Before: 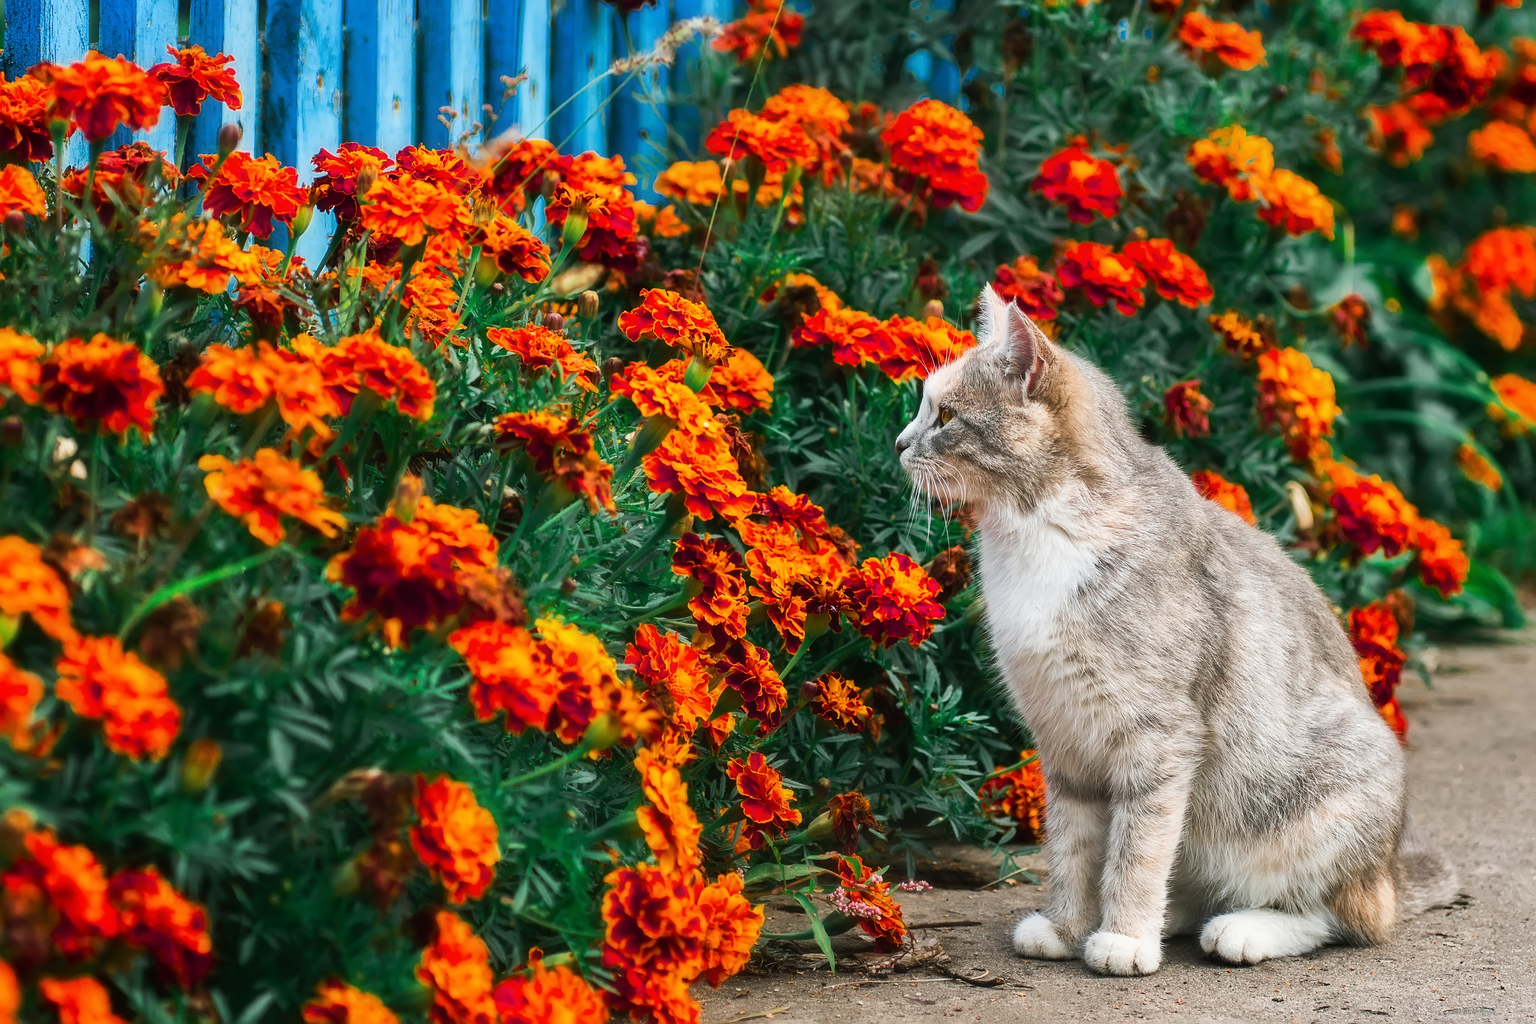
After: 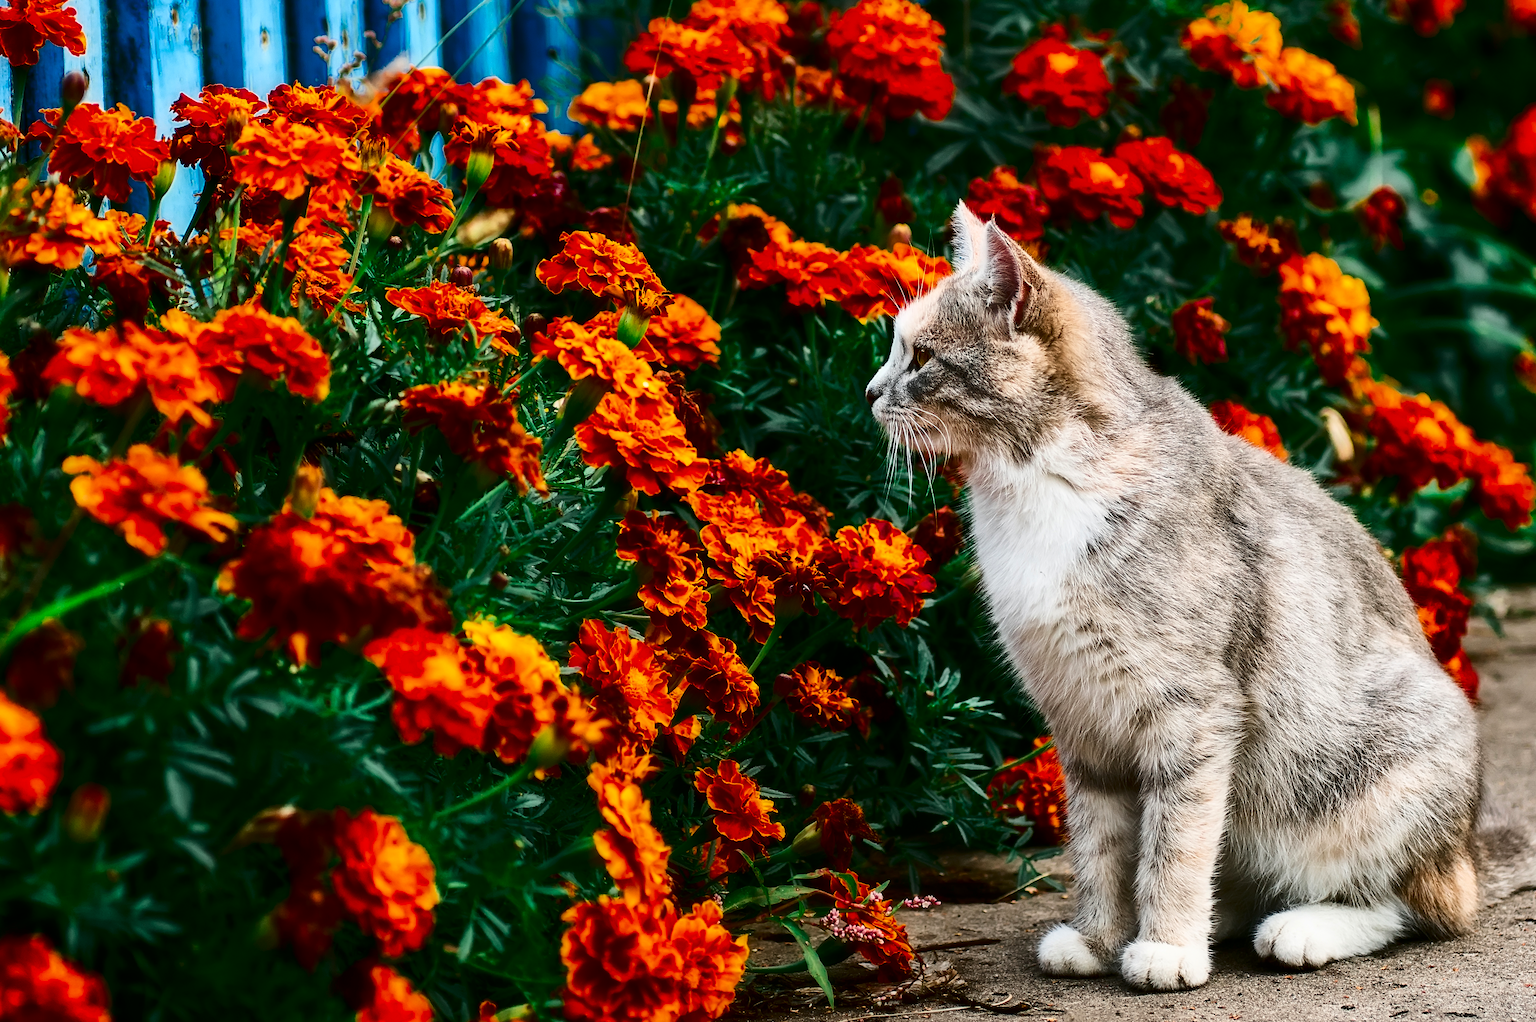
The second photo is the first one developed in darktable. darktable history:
contrast brightness saturation: contrast 0.243, brightness -0.225, saturation 0.147
tone equalizer: on, module defaults
crop and rotate: angle 3.61°, left 5.576%, top 5.676%
